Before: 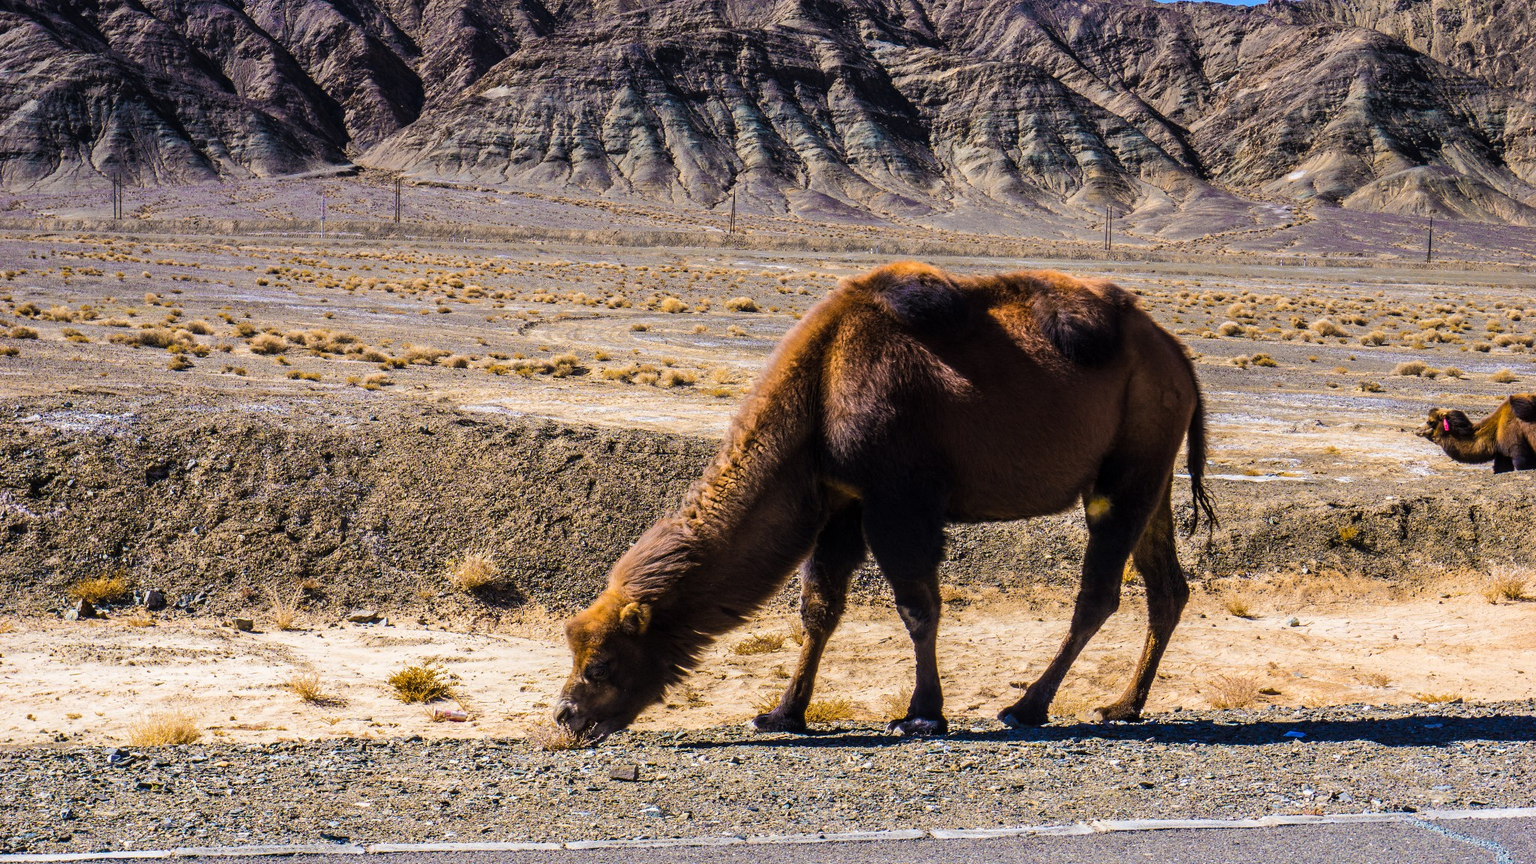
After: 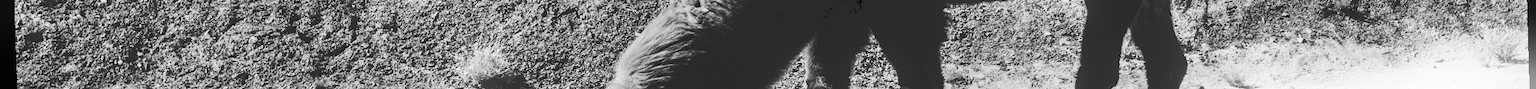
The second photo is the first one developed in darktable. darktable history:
rotate and perspective: rotation -1.75°, automatic cropping off
crop and rotate: top 59.084%, bottom 30.916%
tone equalizer: on, module defaults
color zones: curves: ch0 [(0, 0.5) (0.143, 0.5) (0.286, 0.5) (0.429, 0.504) (0.571, 0.5) (0.714, 0.509) (0.857, 0.5) (1, 0.5)]; ch1 [(0, 0.425) (0.143, 0.425) (0.286, 0.375) (0.429, 0.405) (0.571, 0.5) (0.714, 0.47) (0.857, 0.425) (1, 0.435)]; ch2 [(0, 0.5) (0.143, 0.5) (0.286, 0.5) (0.429, 0.517) (0.571, 0.5) (0.714, 0.51) (0.857, 0.5) (1, 0.5)]
tone curve: curves: ch0 [(0, 0) (0.003, 0.17) (0.011, 0.17) (0.025, 0.17) (0.044, 0.168) (0.069, 0.167) (0.1, 0.173) (0.136, 0.181) (0.177, 0.199) (0.224, 0.226) (0.277, 0.271) (0.335, 0.333) (0.399, 0.419) (0.468, 0.52) (0.543, 0.621) (0.623, 0.716) (0.709, 0.795) (0.801, 0.867) (0.898, 0.914) (1, 1)], preserve colors none
monochrome: on, module defaults
bloom: size 5%, threshold 95%, strength 15%
